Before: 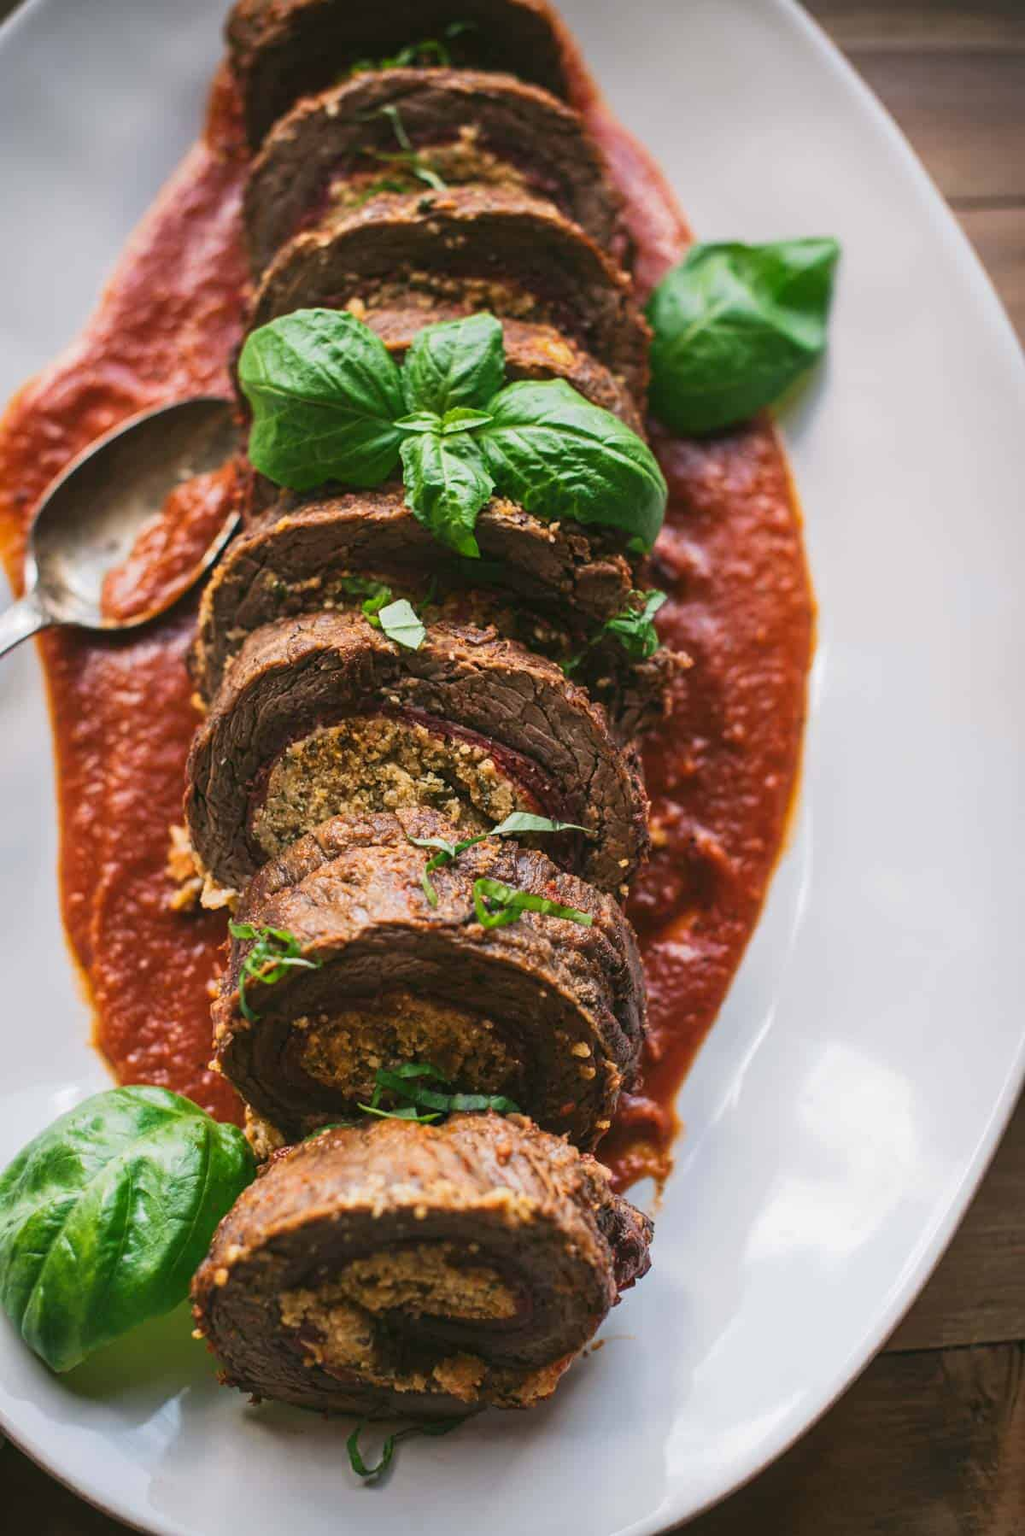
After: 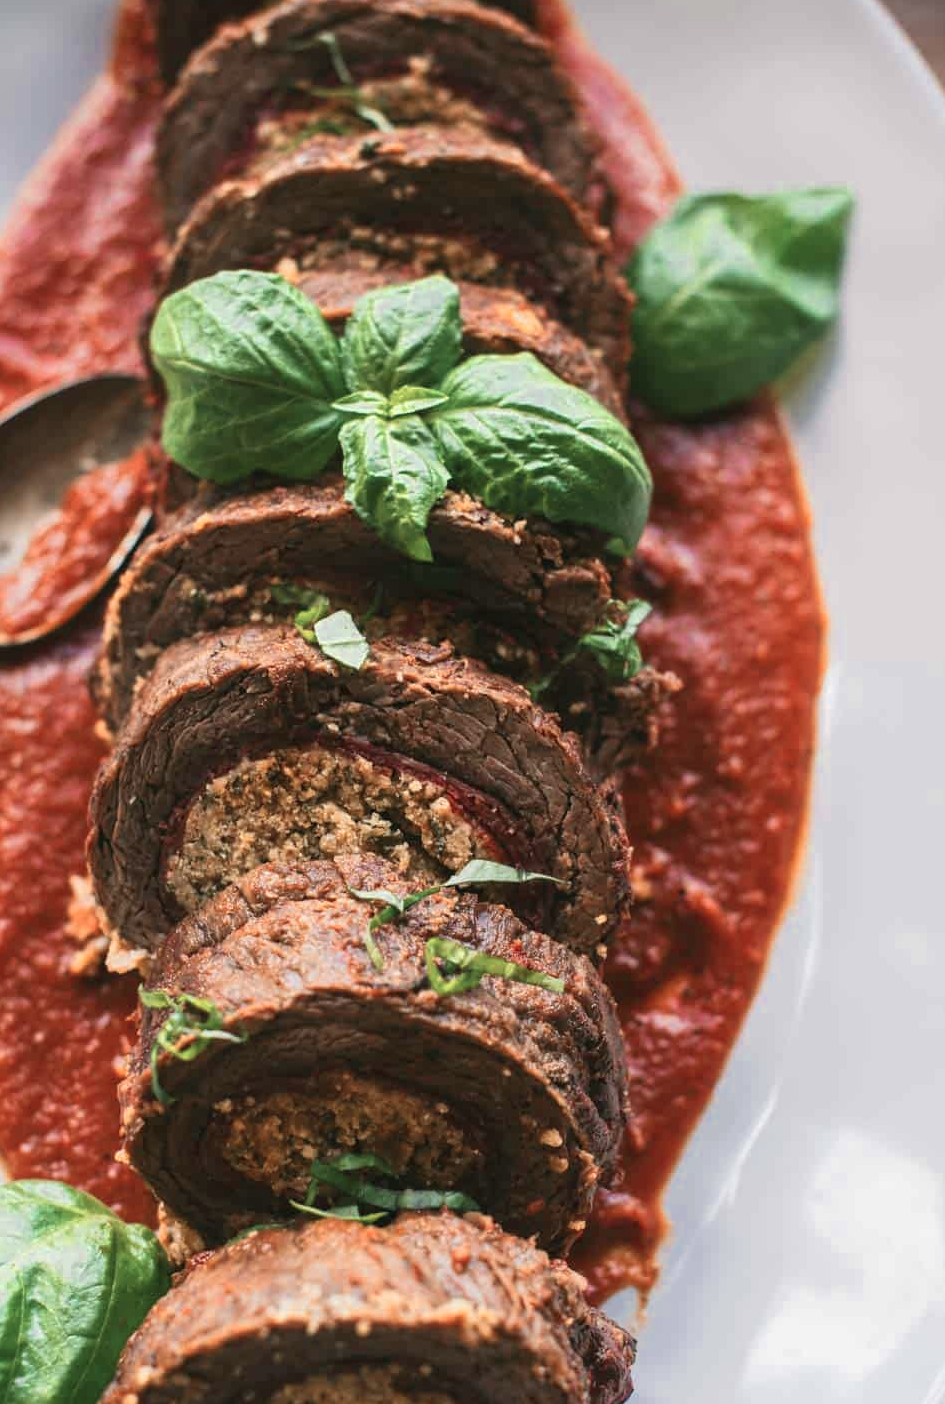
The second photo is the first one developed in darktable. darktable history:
crop and rotate: left 10.77%, top 5.1%, right 10.41%, bottom 16.76%
color zones: curves: ch0 [(0, 0.473) (0.001, 0.473) (0.226, 0.548) (0.4, 0.589) (0.525, 0.54) (0.728, 0.403) (0.999, 0.473) (1, 0.473)]; ch1 [(0, 0.619) (0.001, 0.619) (0.234, 0.388) (0.4, 0.372) (0.528, 0.422) (0.732, 0.53) (0.999, 0.619) (1, 0.619)]; ch2 [(0, 0.547) (0.001, 0.547) (0.226, 0.45) (0.4, 0.525) (0.525, 0.585) (0.8, 0.511) (0.999, 0.547) (1, 0.547)]
